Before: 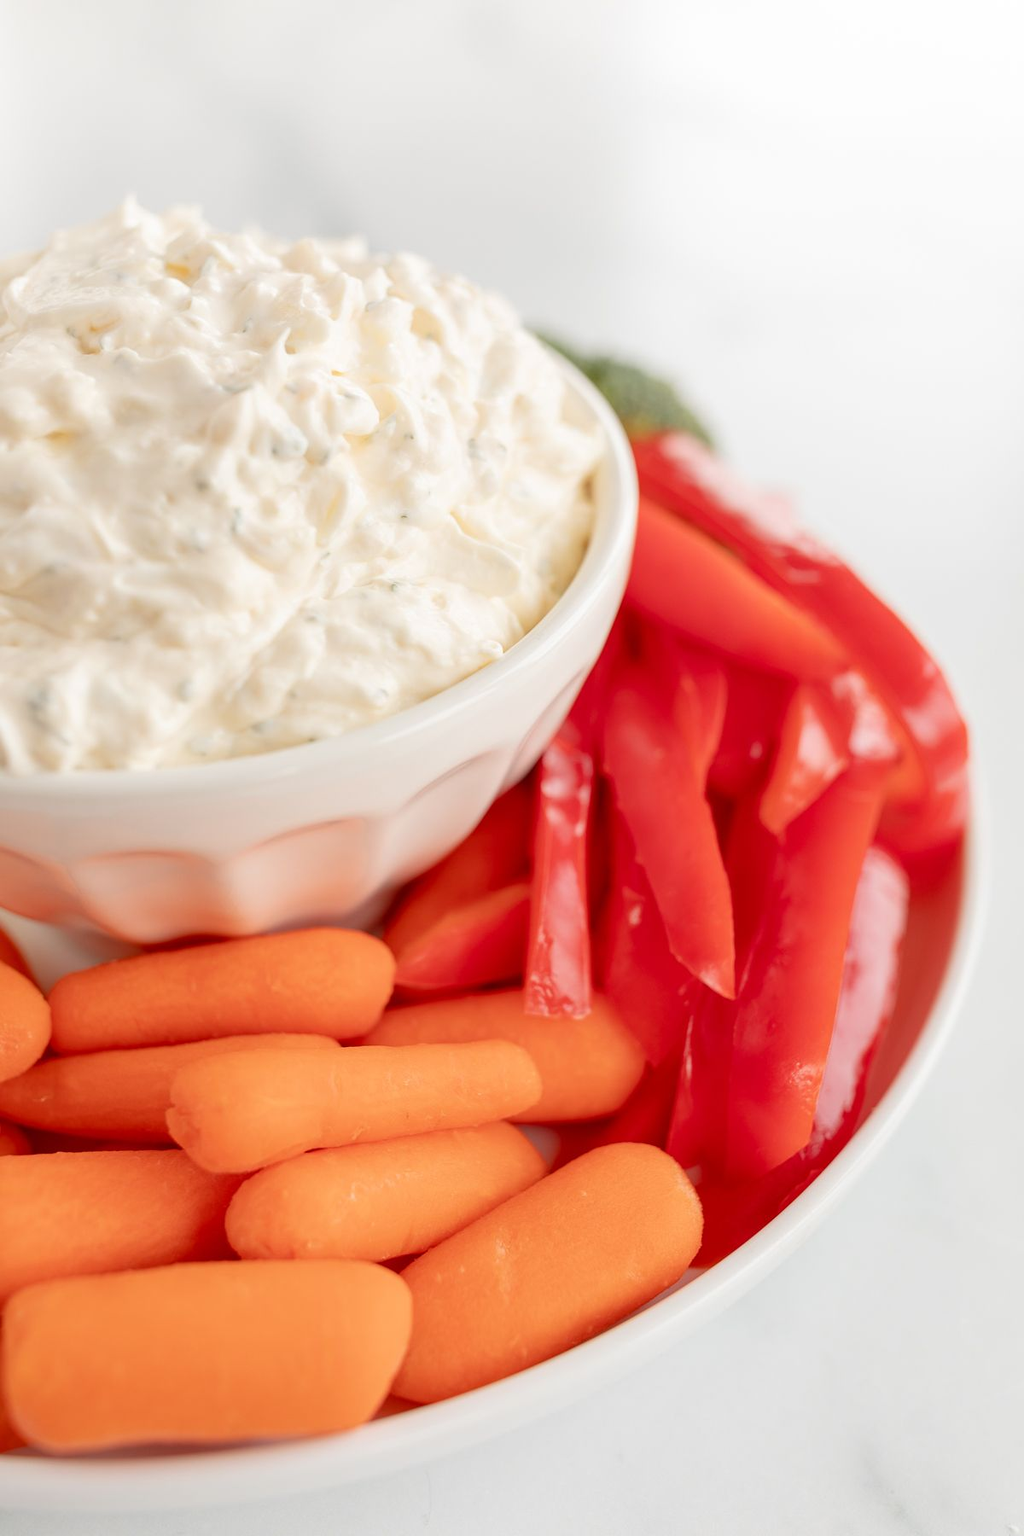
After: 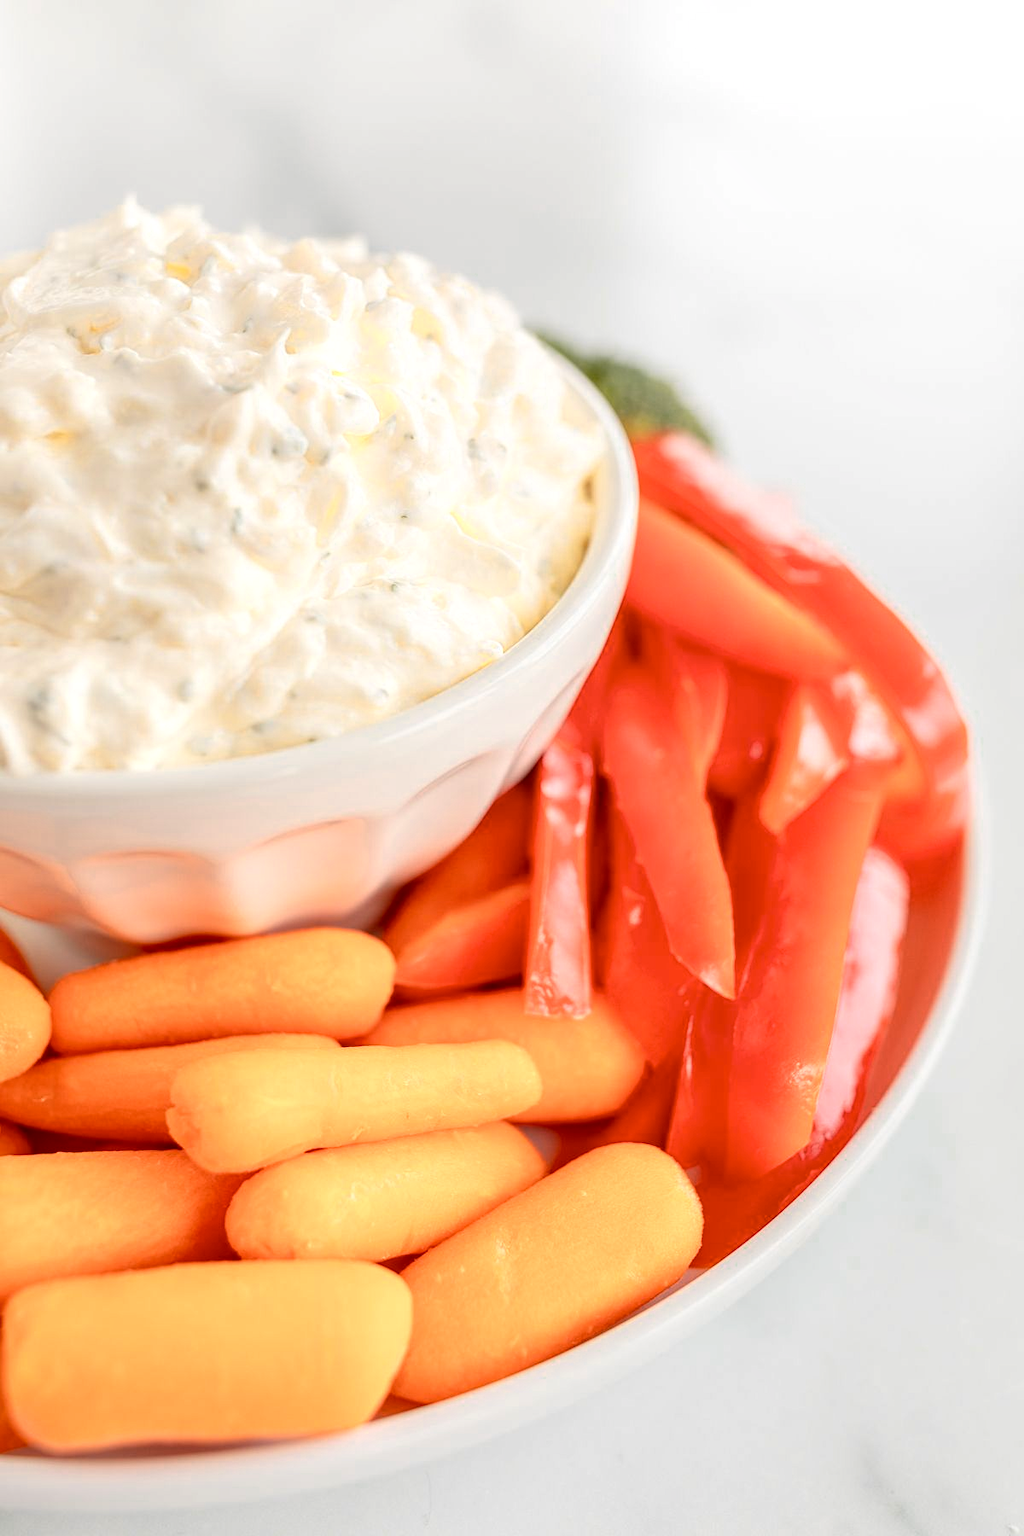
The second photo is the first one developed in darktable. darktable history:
local contrast: on, module defaults
color zones: curves: ch0 [(0.099, 0.624) (0.257, 0.596) (0.384, 0.376) (0.529, 0.492) (0.697, 0.564) (0.768, 0.532) (0.908, 0.644)]; ch1 [(0.112, 0.564) (0.254, 0.612) (0.432, 0.676) (0.592, 0.456) (0.743, 0.684) (0.888, 0.536)]; ch2 [(0.25, 0.5) (0.469, 0.36) (0.75, 0.5)]
